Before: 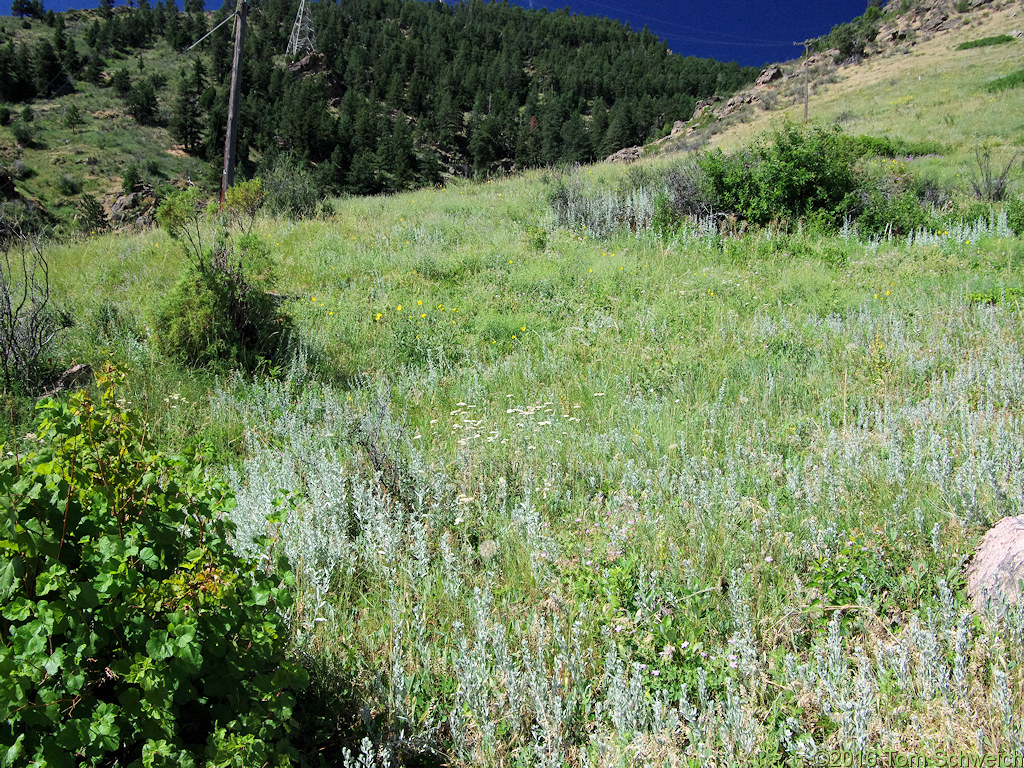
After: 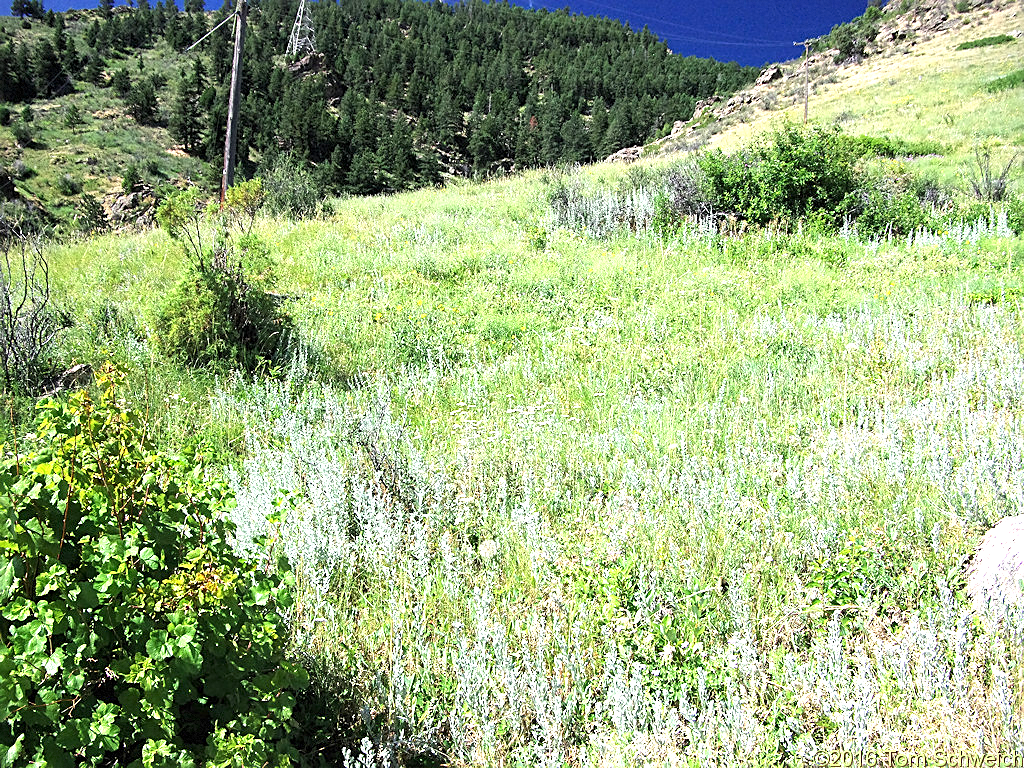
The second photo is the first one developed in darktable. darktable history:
vignetting: fall-off start 100%, fall-off radius 71%, brightness -0.434, saturation -0.2, width/height ratio 1.178, dithering 8-bit output, unbound false
sharpen: on, module defaults
exposure: black level correction 0, exposure 1.2 EV, compensate exposure bias true, compensate highlight preservation false
